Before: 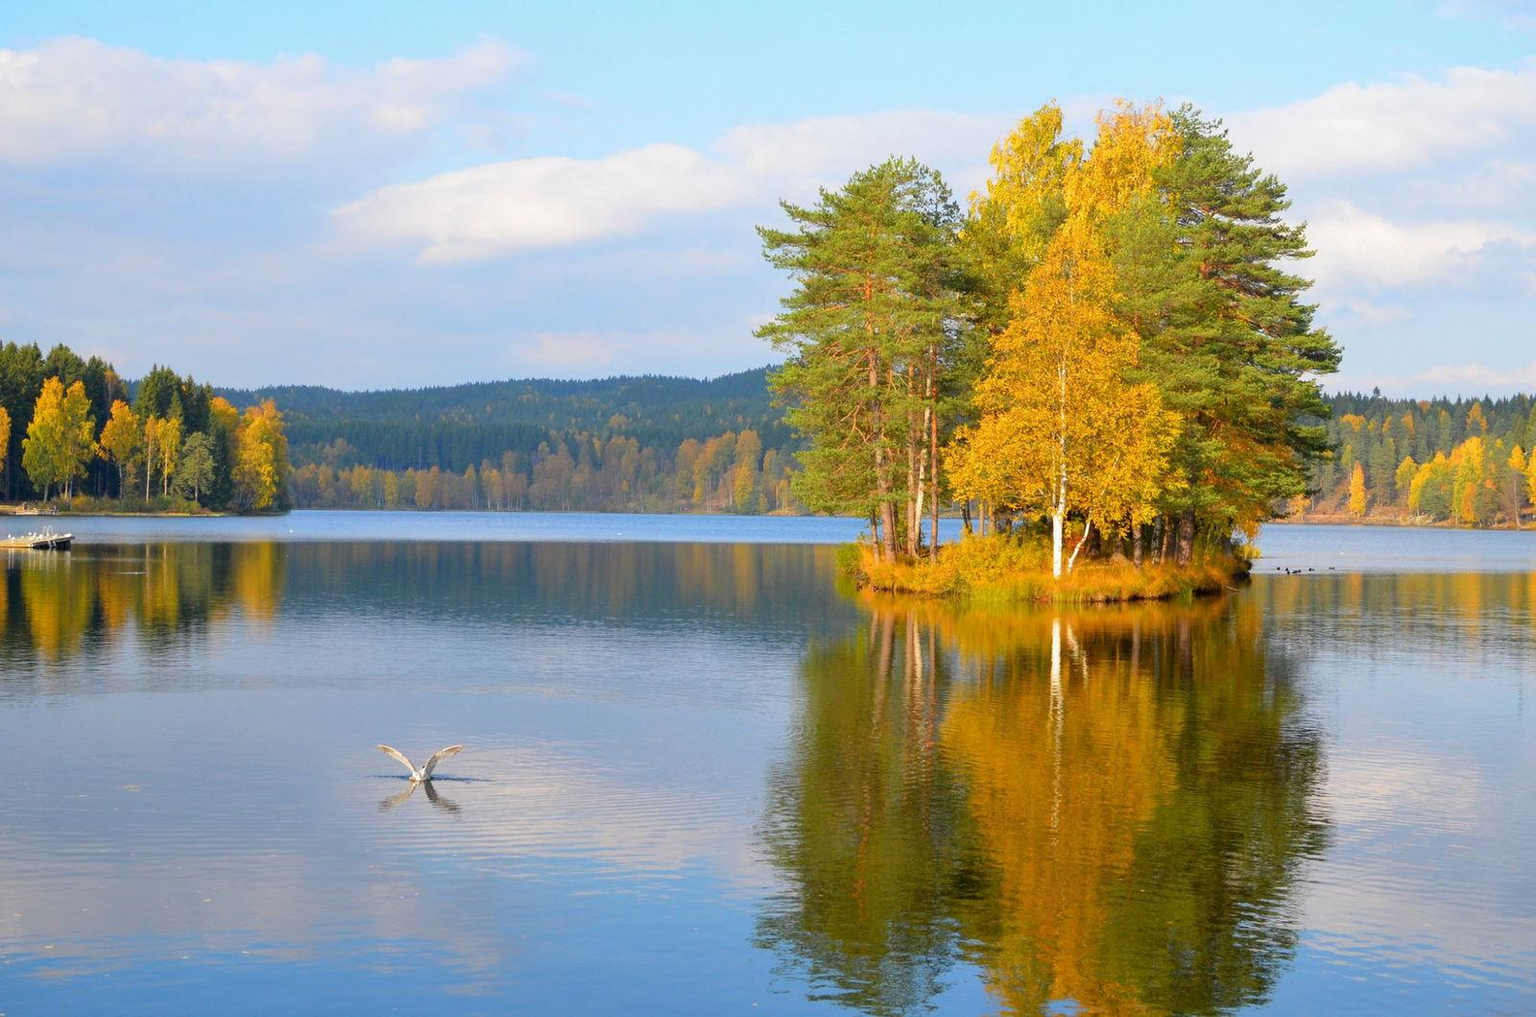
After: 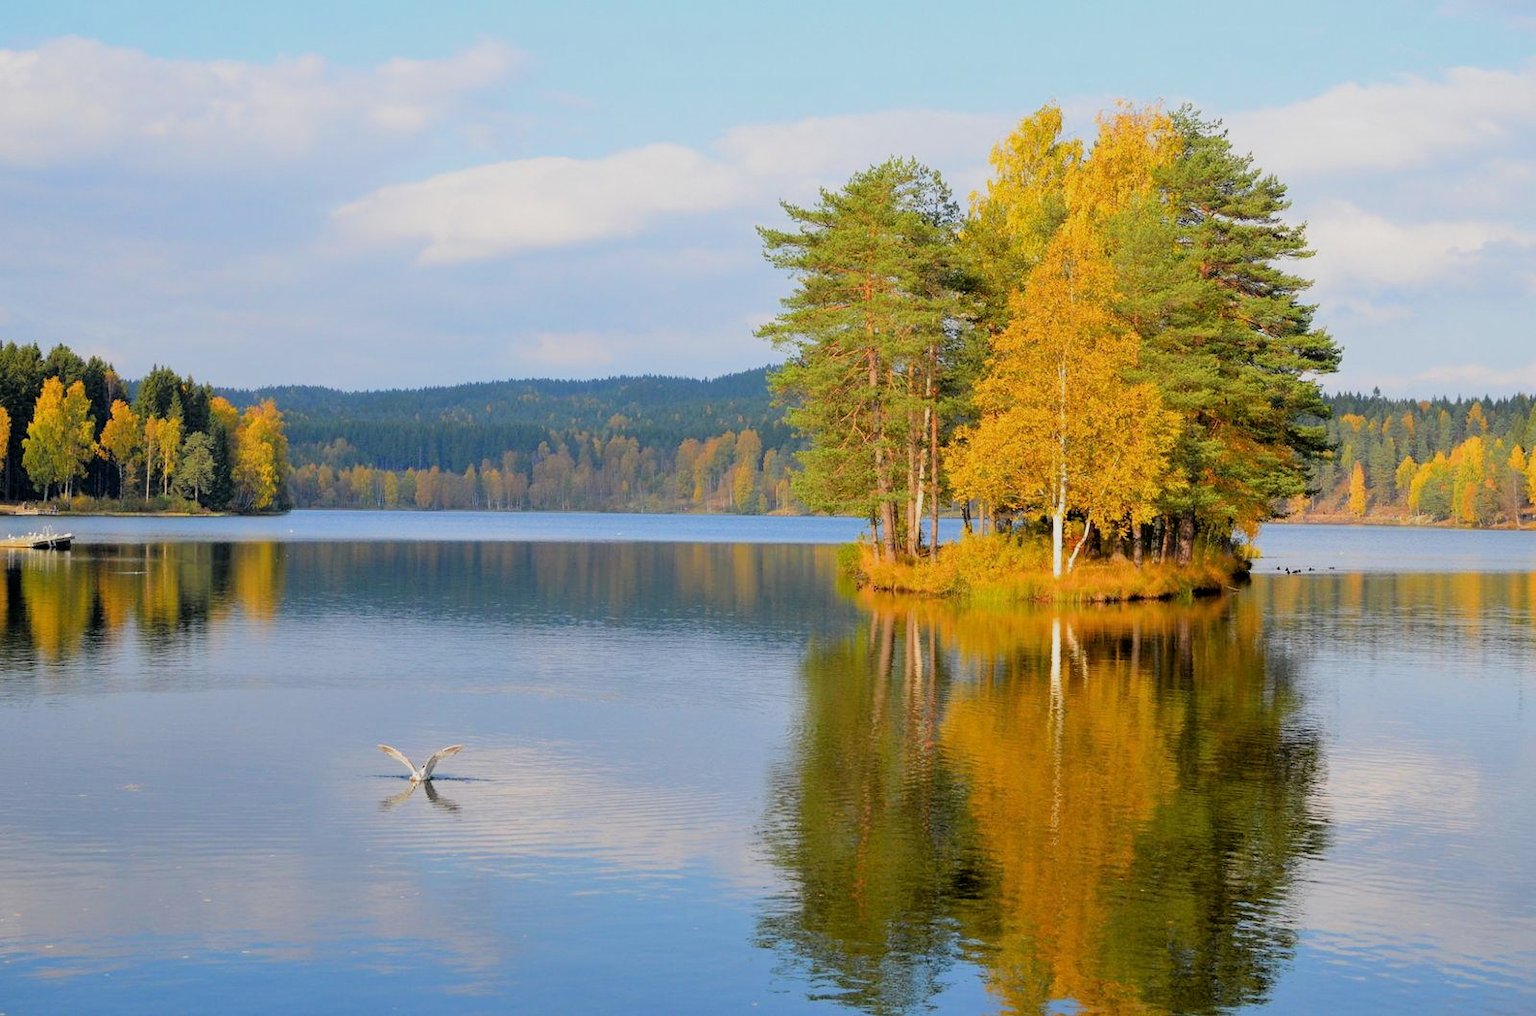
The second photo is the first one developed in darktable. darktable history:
filmic rgb: black relative exposure -7.75 EV, white relative exposure 4.45 EV, threshold 6 EV, target black luminance 0%, hardness 3.76, latitude 50.65%, contrast 1.072, highlights saturation mix 9.98%, shadows ↔ highlights balance -0.257%, enable highlight reconstruction true
